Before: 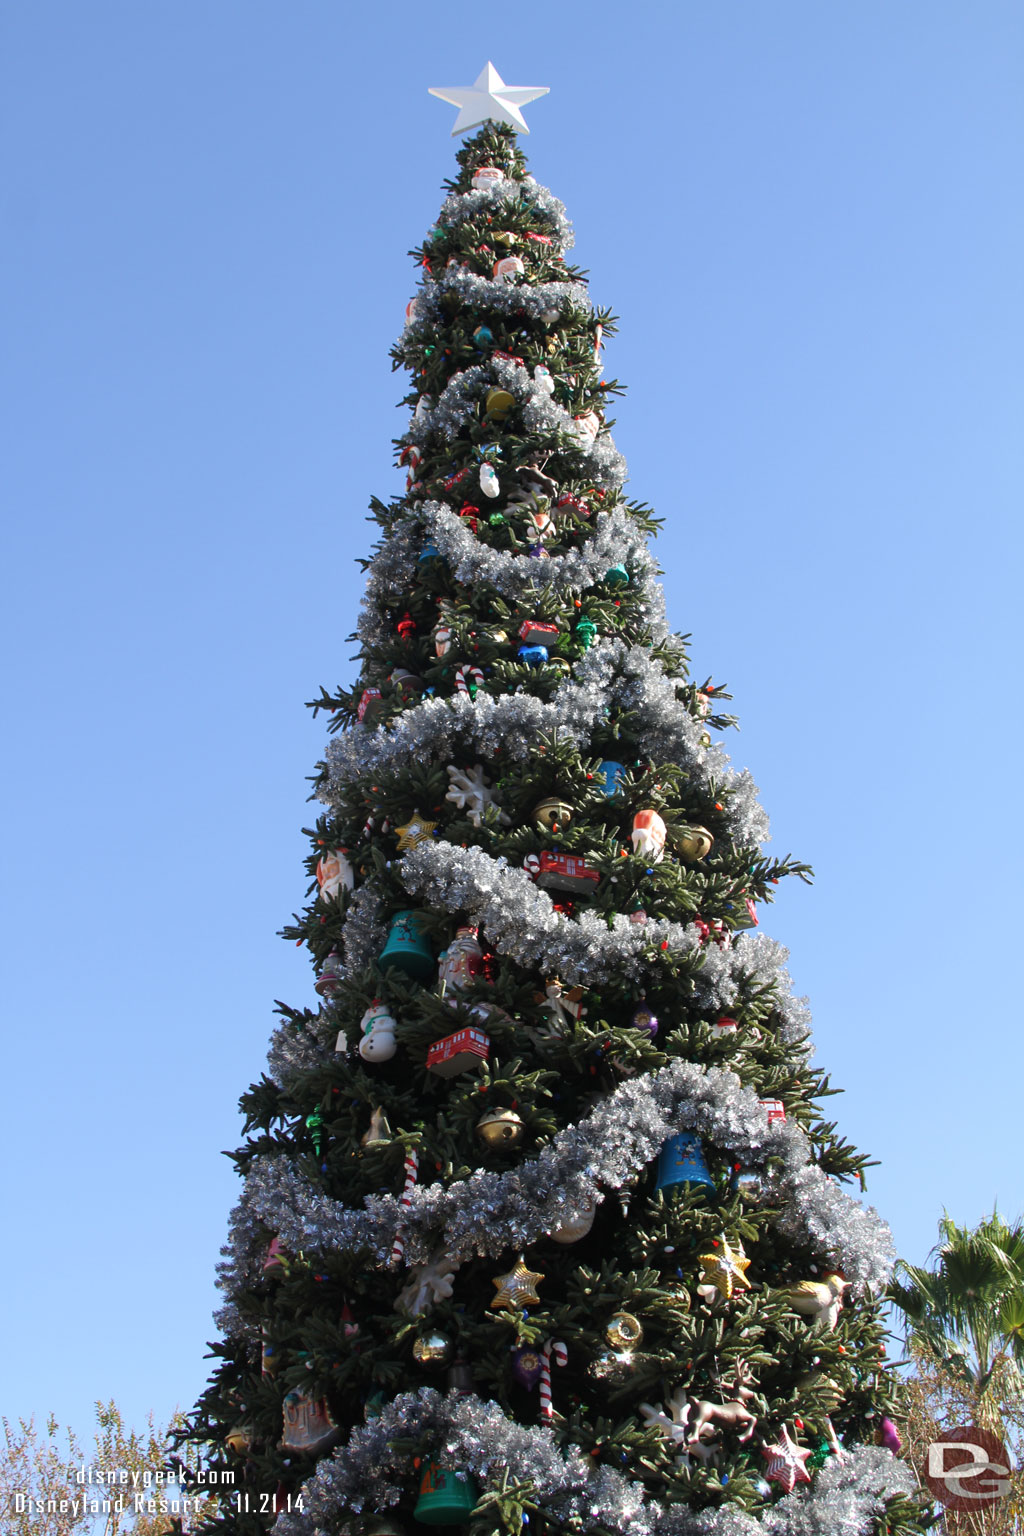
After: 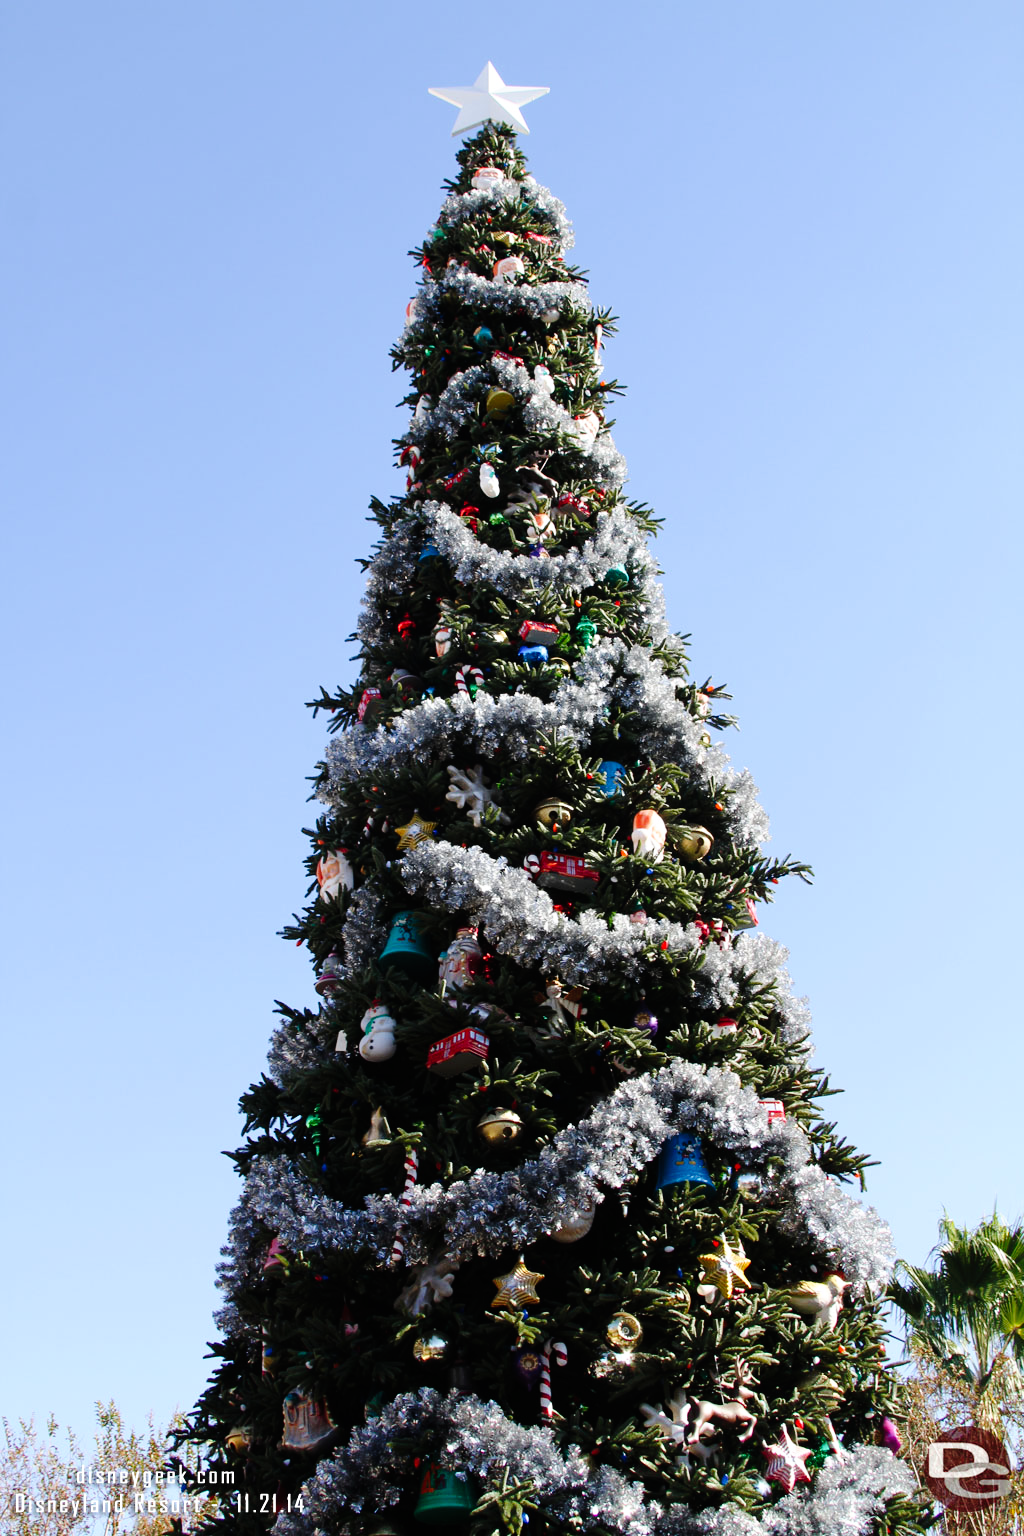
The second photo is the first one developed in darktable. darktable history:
contrast brightness saturation: saturation -0.05
tone curve: curves: ch0 [(0, 0) (0.003, 0.003) (0.011, 0.005) (0.025, 0.008) (0.044, 0.012) (0.069, 0.02) (0.1, 0.031) (0.136, 0.047) (0.177, 0.088) (0.224, 0.141) (0.277, 0.222) (0.335, 0.32) (0.399, 0.425) (0.468, 0.524) (0.543, 0.623) (0.623, 0.716) (0.709, 0.796) (0.801, 0.88) (0.898, 0.959) (1, 1)], preserve colors none
